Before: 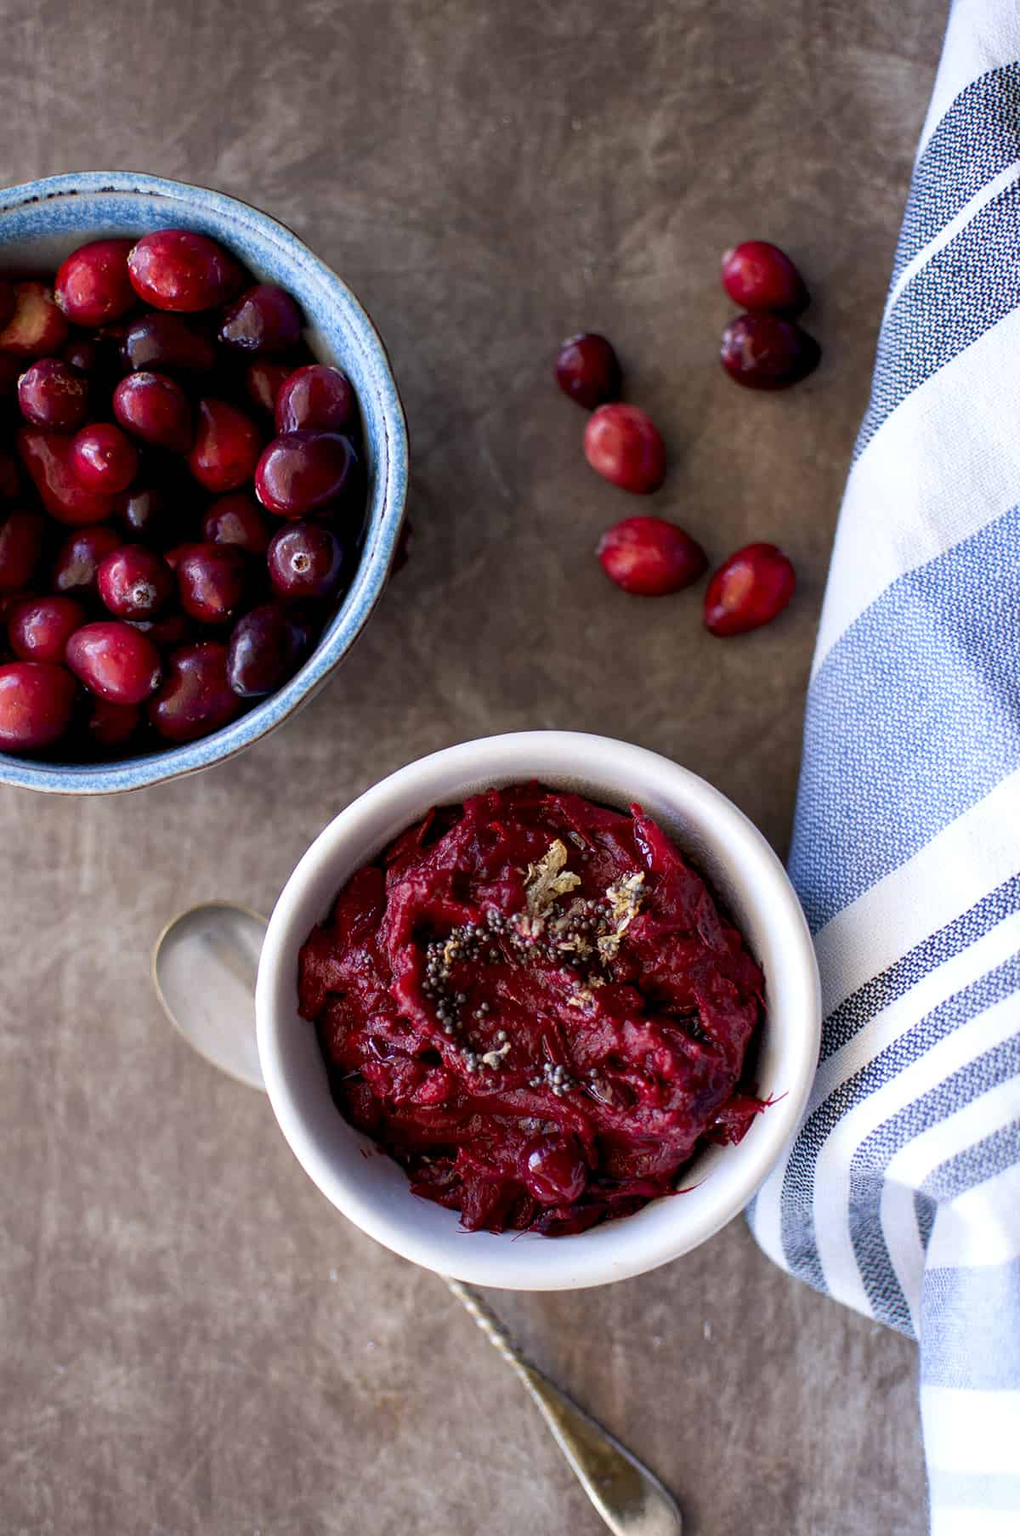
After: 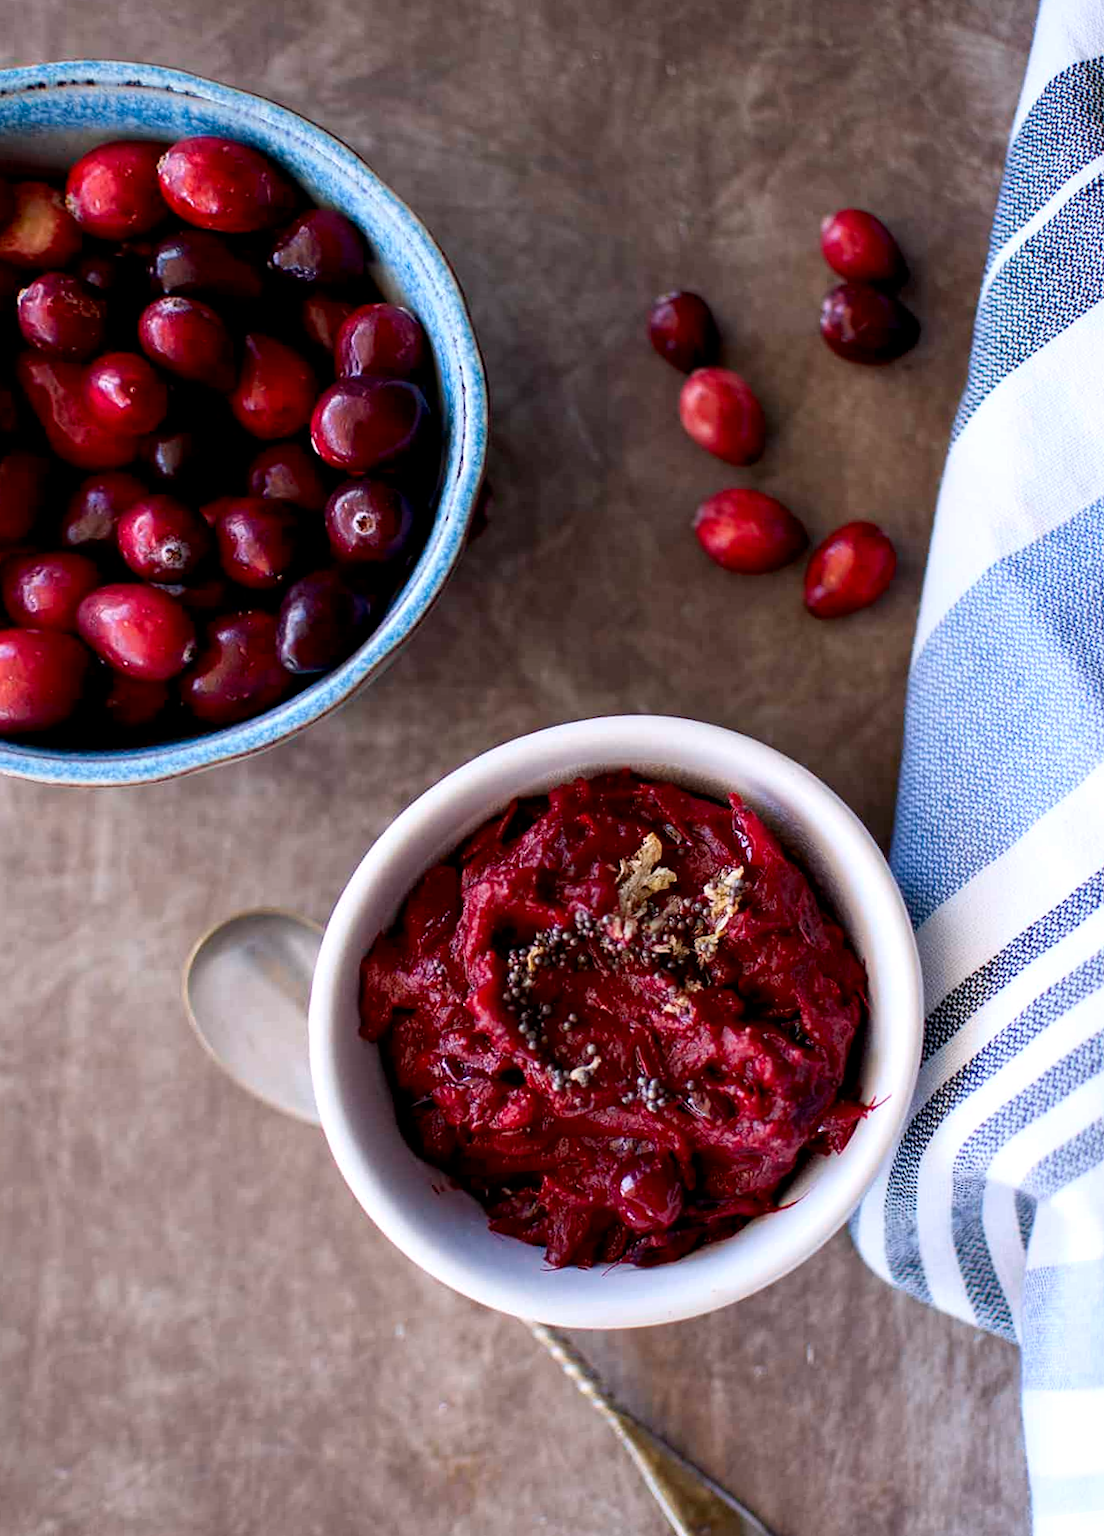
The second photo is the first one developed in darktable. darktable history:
shadows and highlights: shadows -30, highlights 30
rotate and perspective: rotation -0.013°, lens shift (vertical) -0.027, lens shift (horizontal) 0.178, crop left 0.016, crop right 0.989, crop top 0.082, crop bottom 0.918
white balance: red 1.004, blue 1.024
